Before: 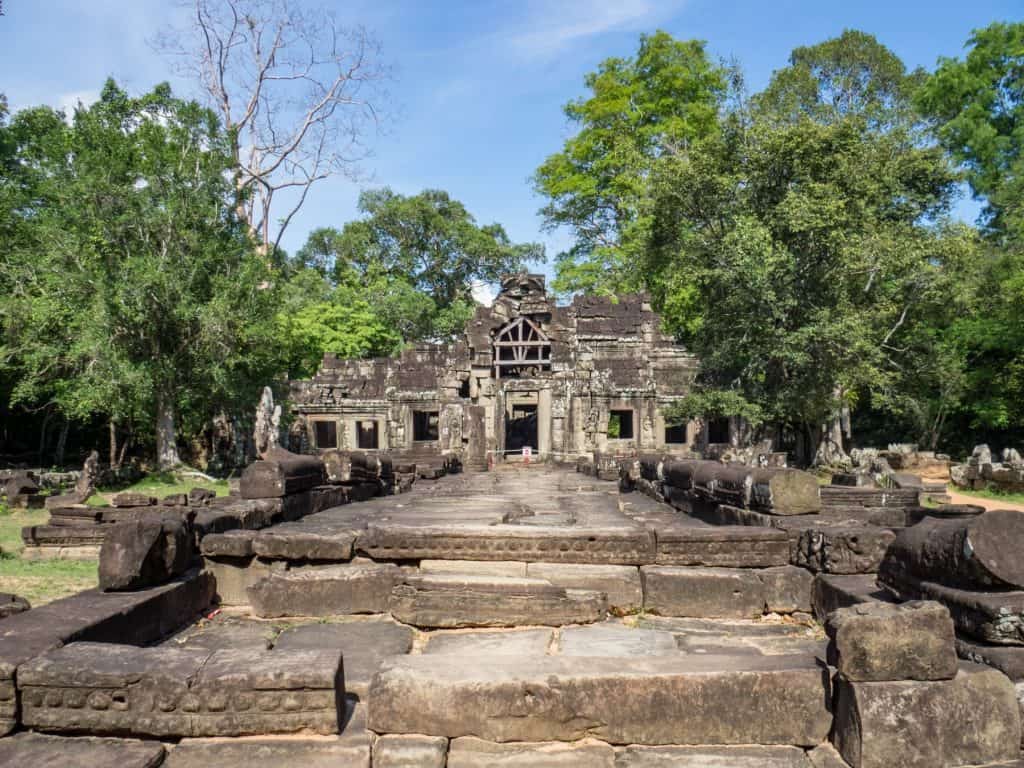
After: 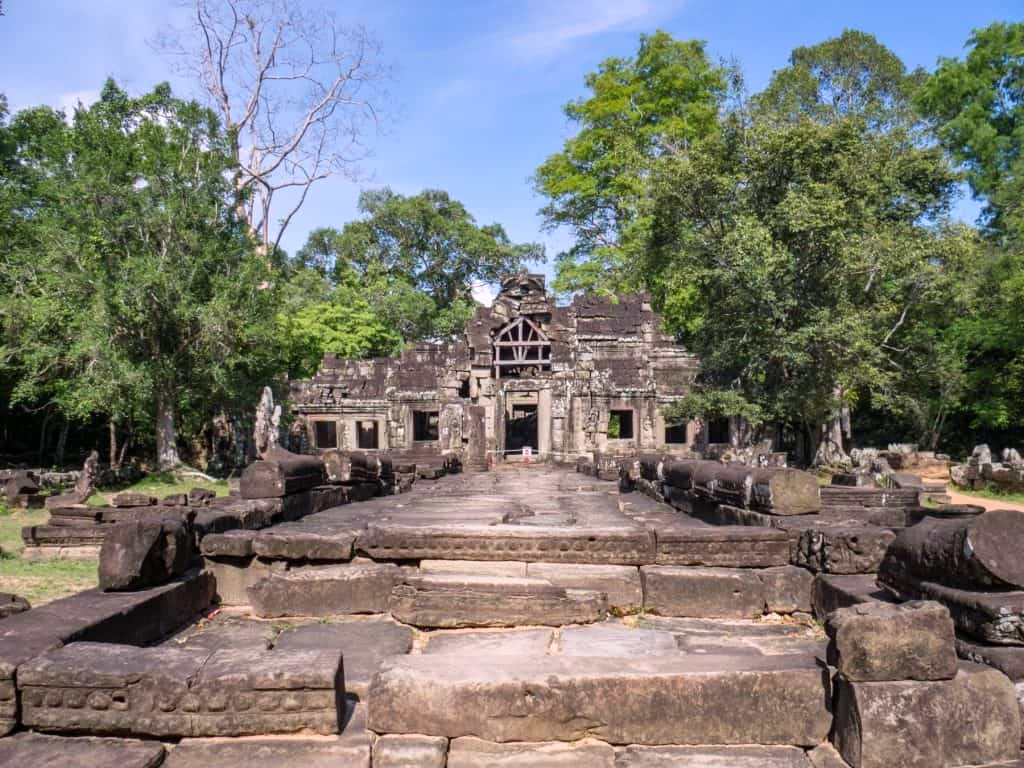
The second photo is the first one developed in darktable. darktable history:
white balance: red 1.05, blue 1.072
tone equalizer: on, module defaults
